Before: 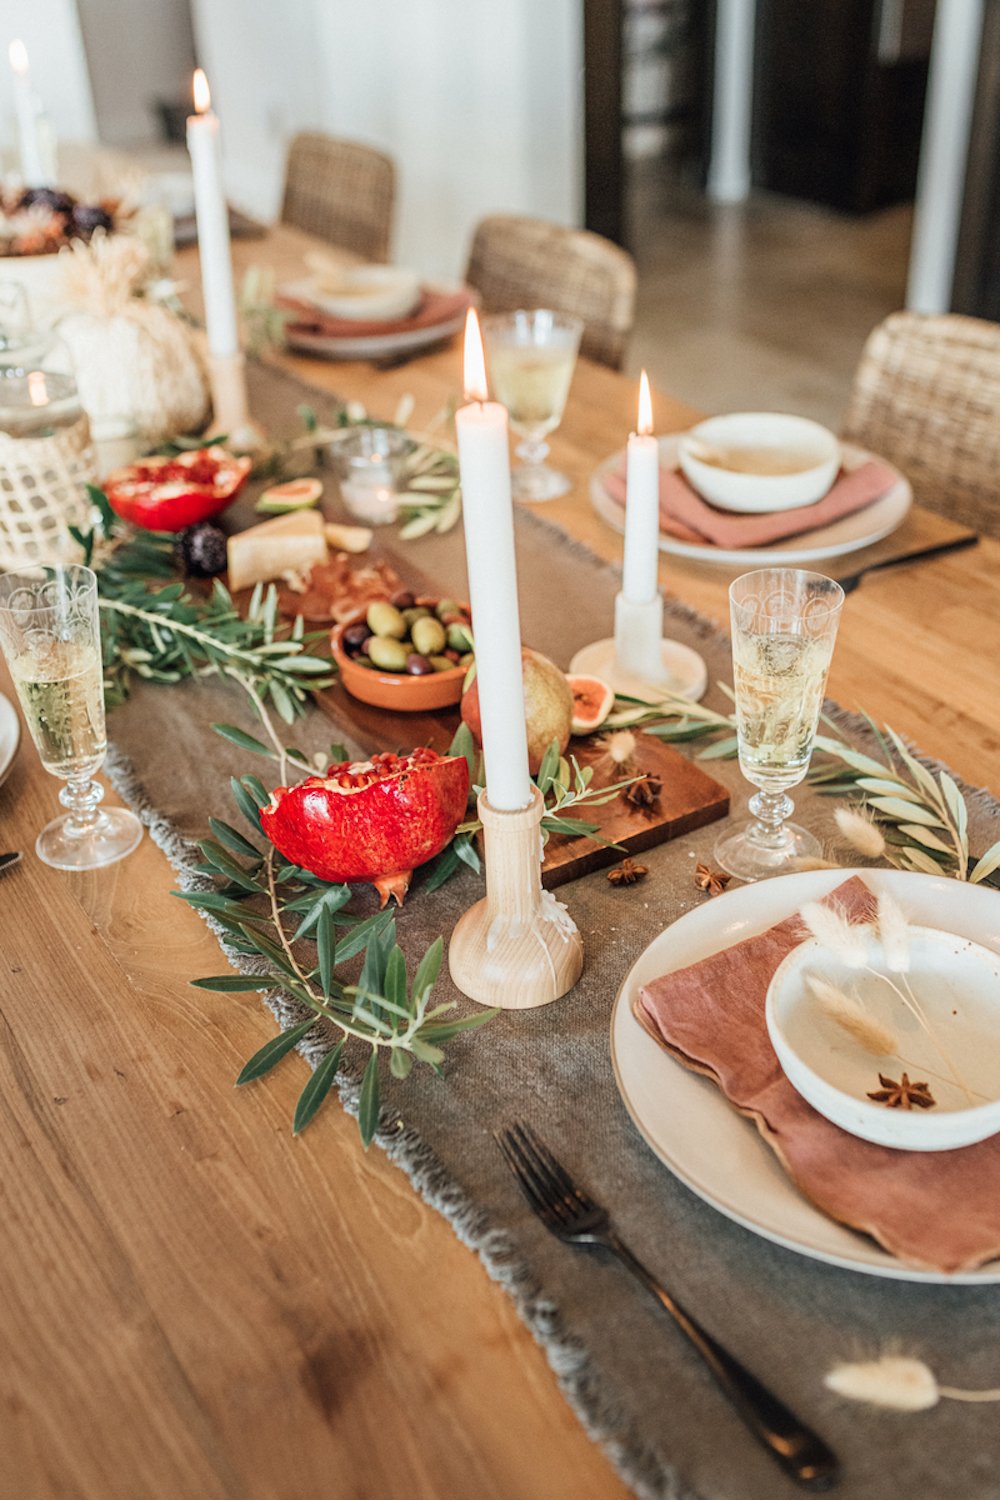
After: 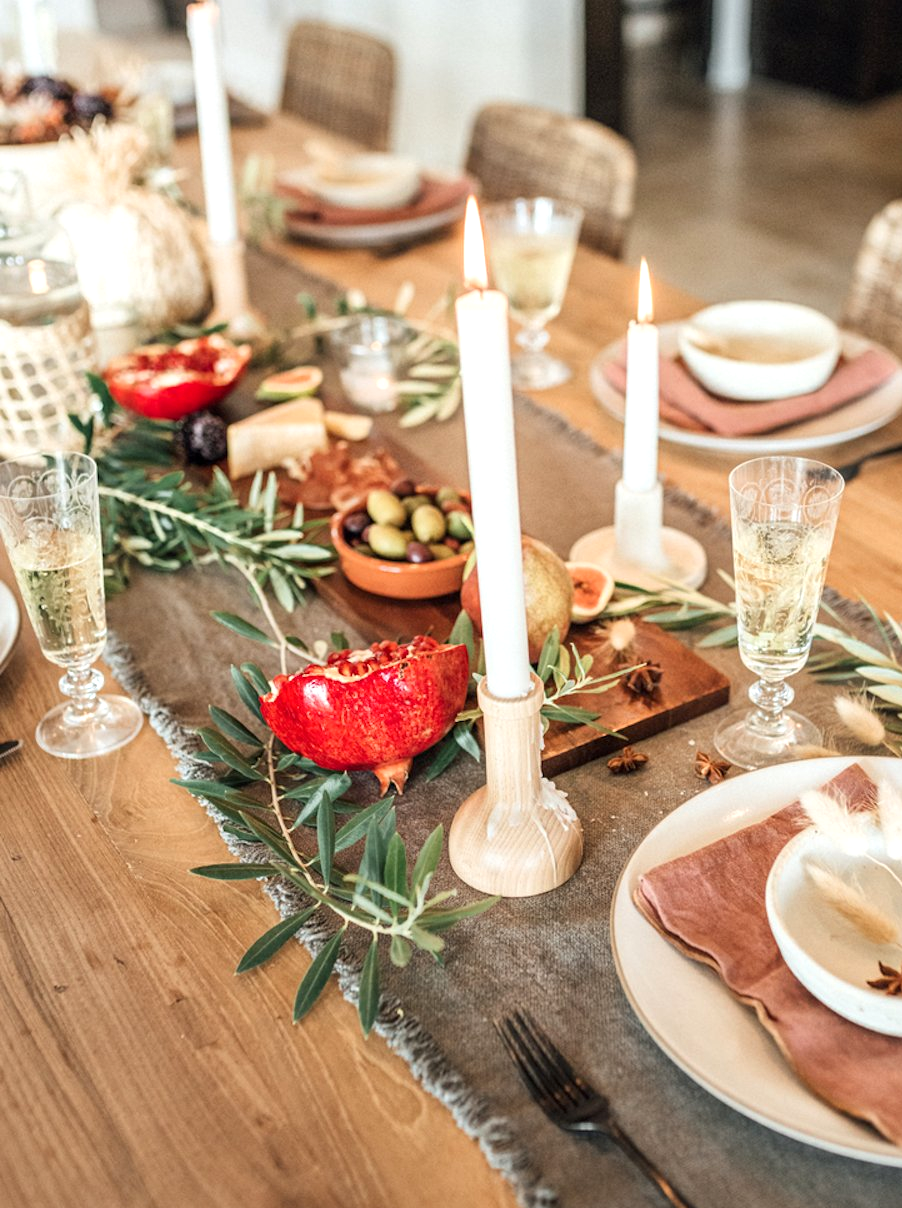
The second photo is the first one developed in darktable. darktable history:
crop: top 7.478%, right 9.794%, bottom 11.987%
exposure: exposure 0.298 EV, compensate highlight preservation false
color correction: highlights b* 0.023
local contrast: mode bilateral grid, contrast 21, coarseness 51, detail 120%, midtone range 0.2
